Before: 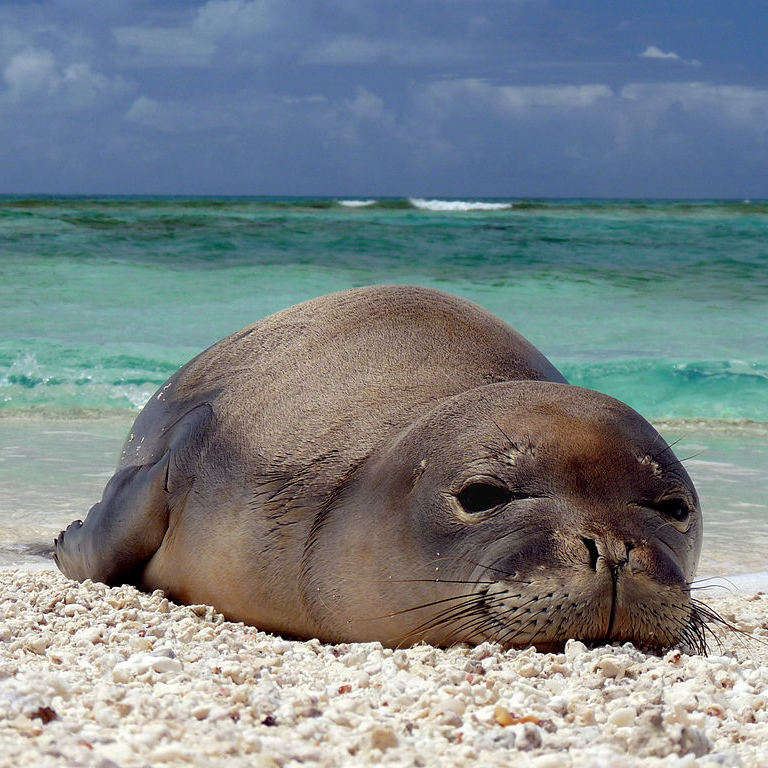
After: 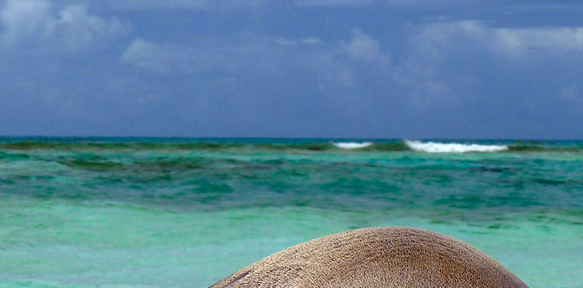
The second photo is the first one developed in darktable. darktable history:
color balance rgb: perceptual saturation grading › global saturation 30.433%, perceptual brilliance grading › highlights 8.09%, perceptual brilliance grading › mid-tones 4.382%, perceptual brilliance grading › shadows 2.065%, contrast 4.181%
crop: left 0.582%, top 7.641%, right 23.418%, bottom 54.793%
